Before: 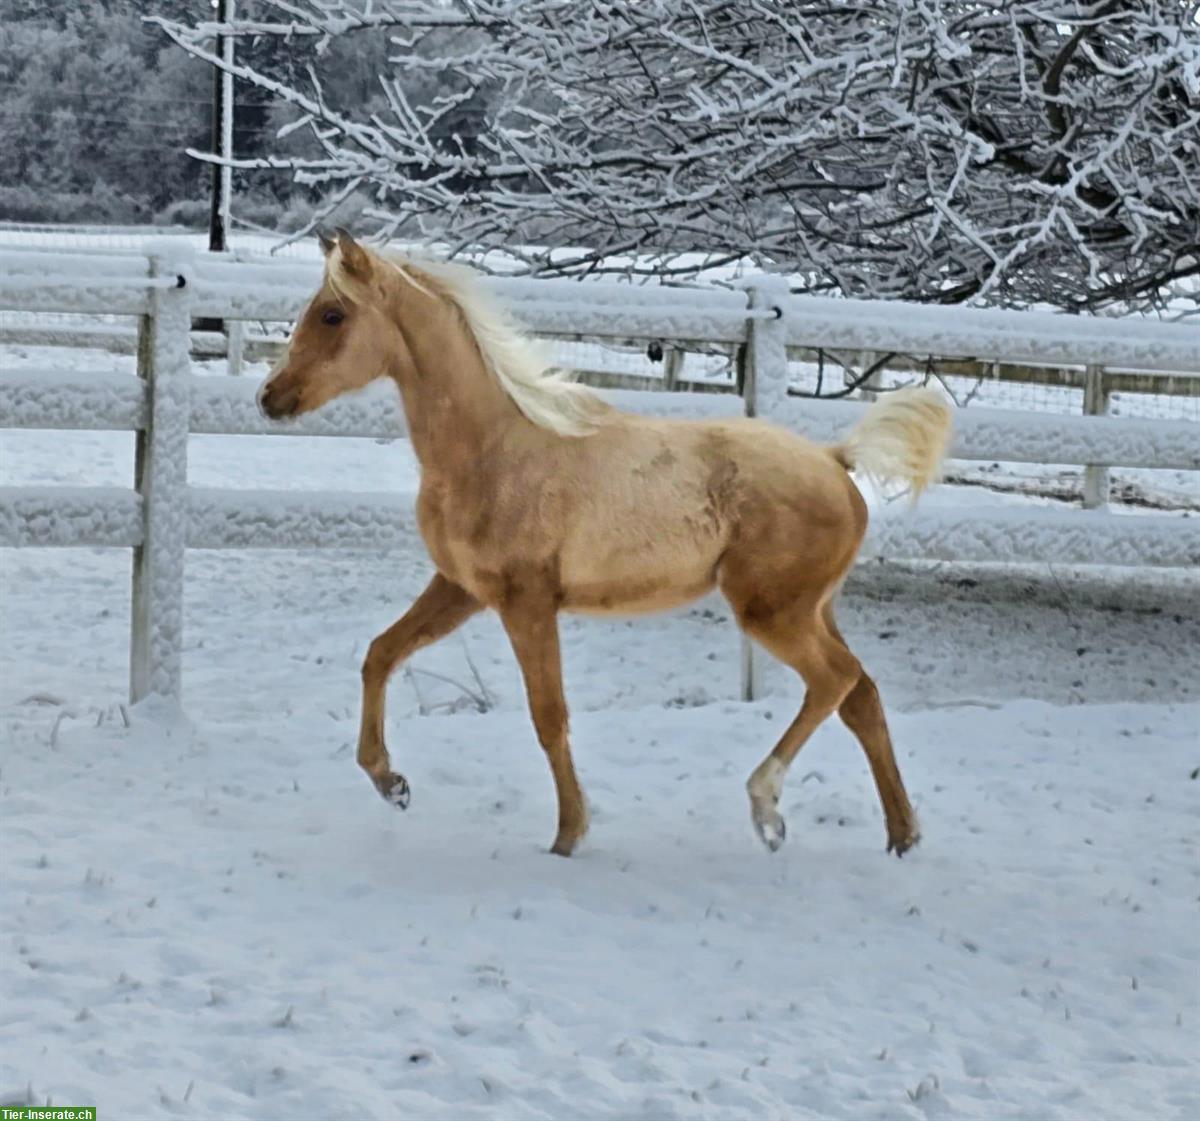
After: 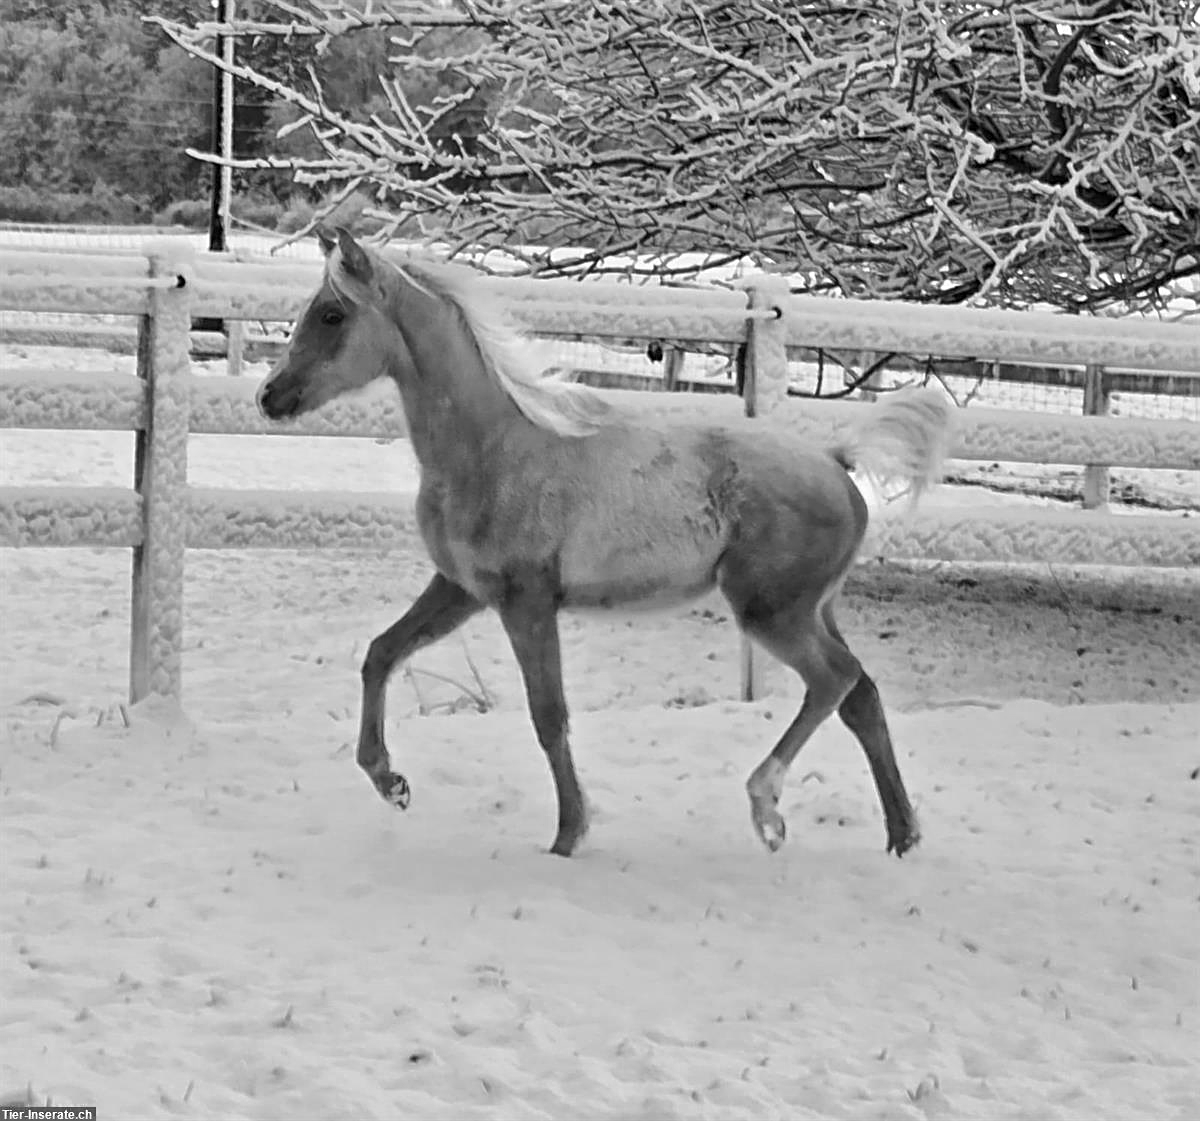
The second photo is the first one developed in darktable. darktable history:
sharpen: on, module defaults
color calibration: output gray [0.246, 0.254, 0.501, 0], illuminant as shot in camera, x 0.379, y 0.396, temperature 4140.68 K
